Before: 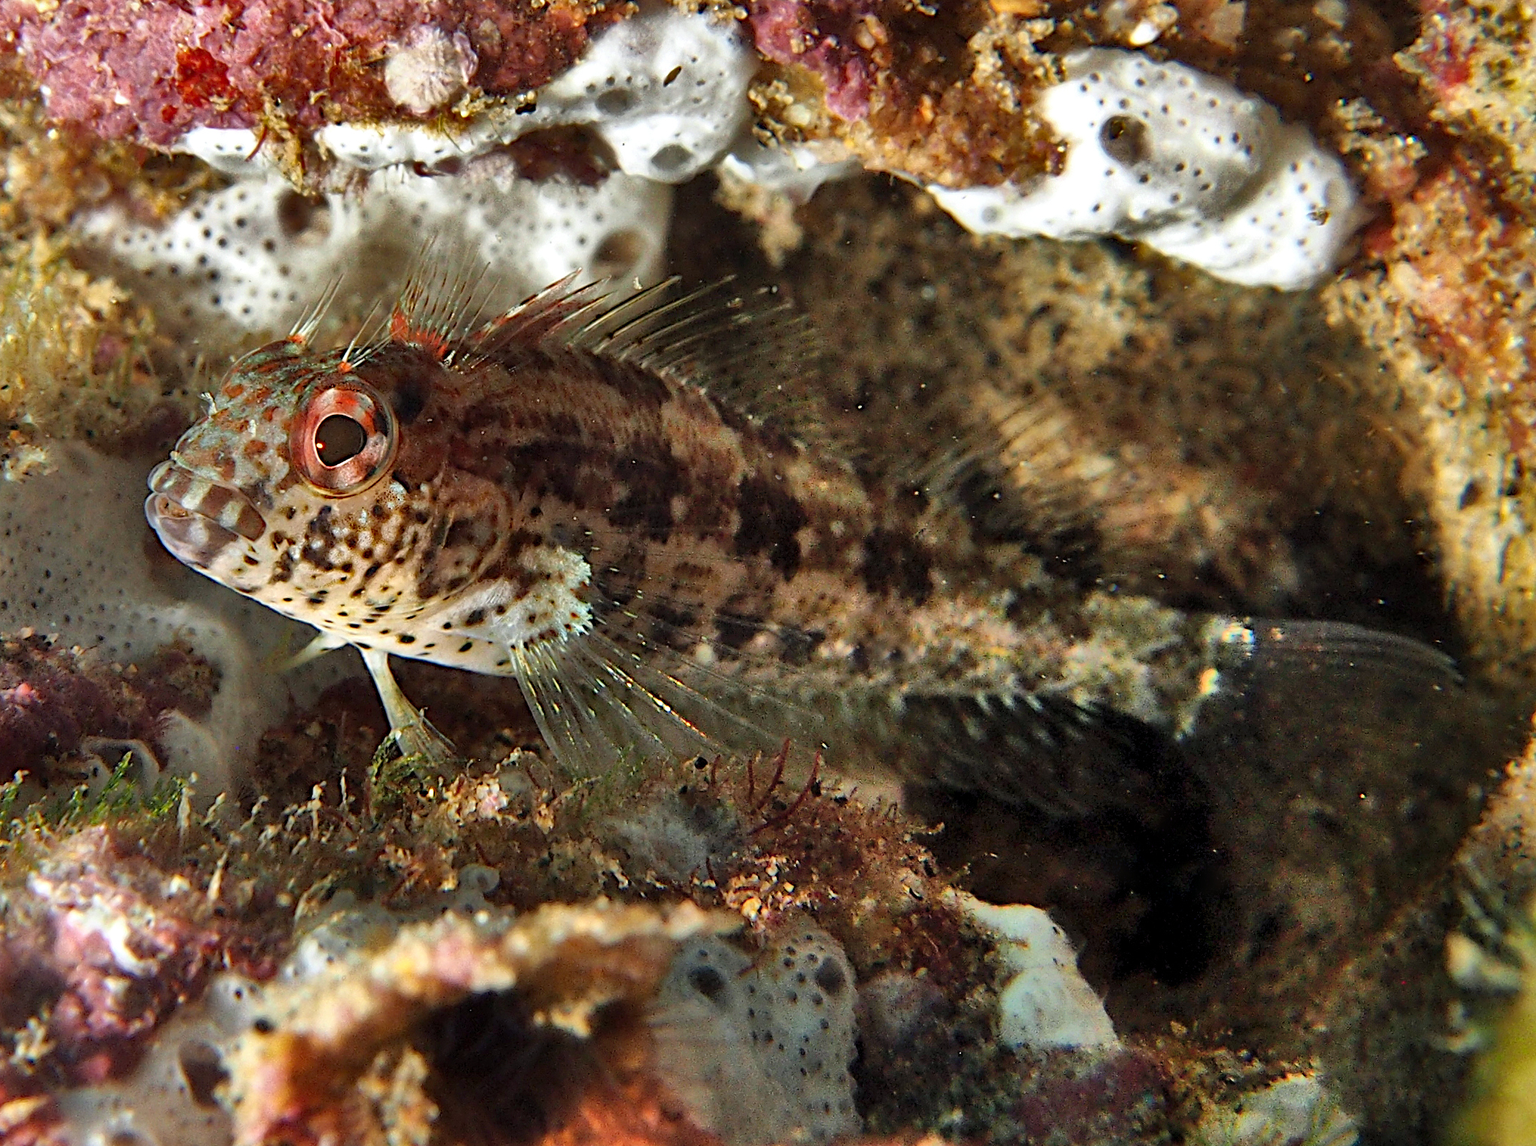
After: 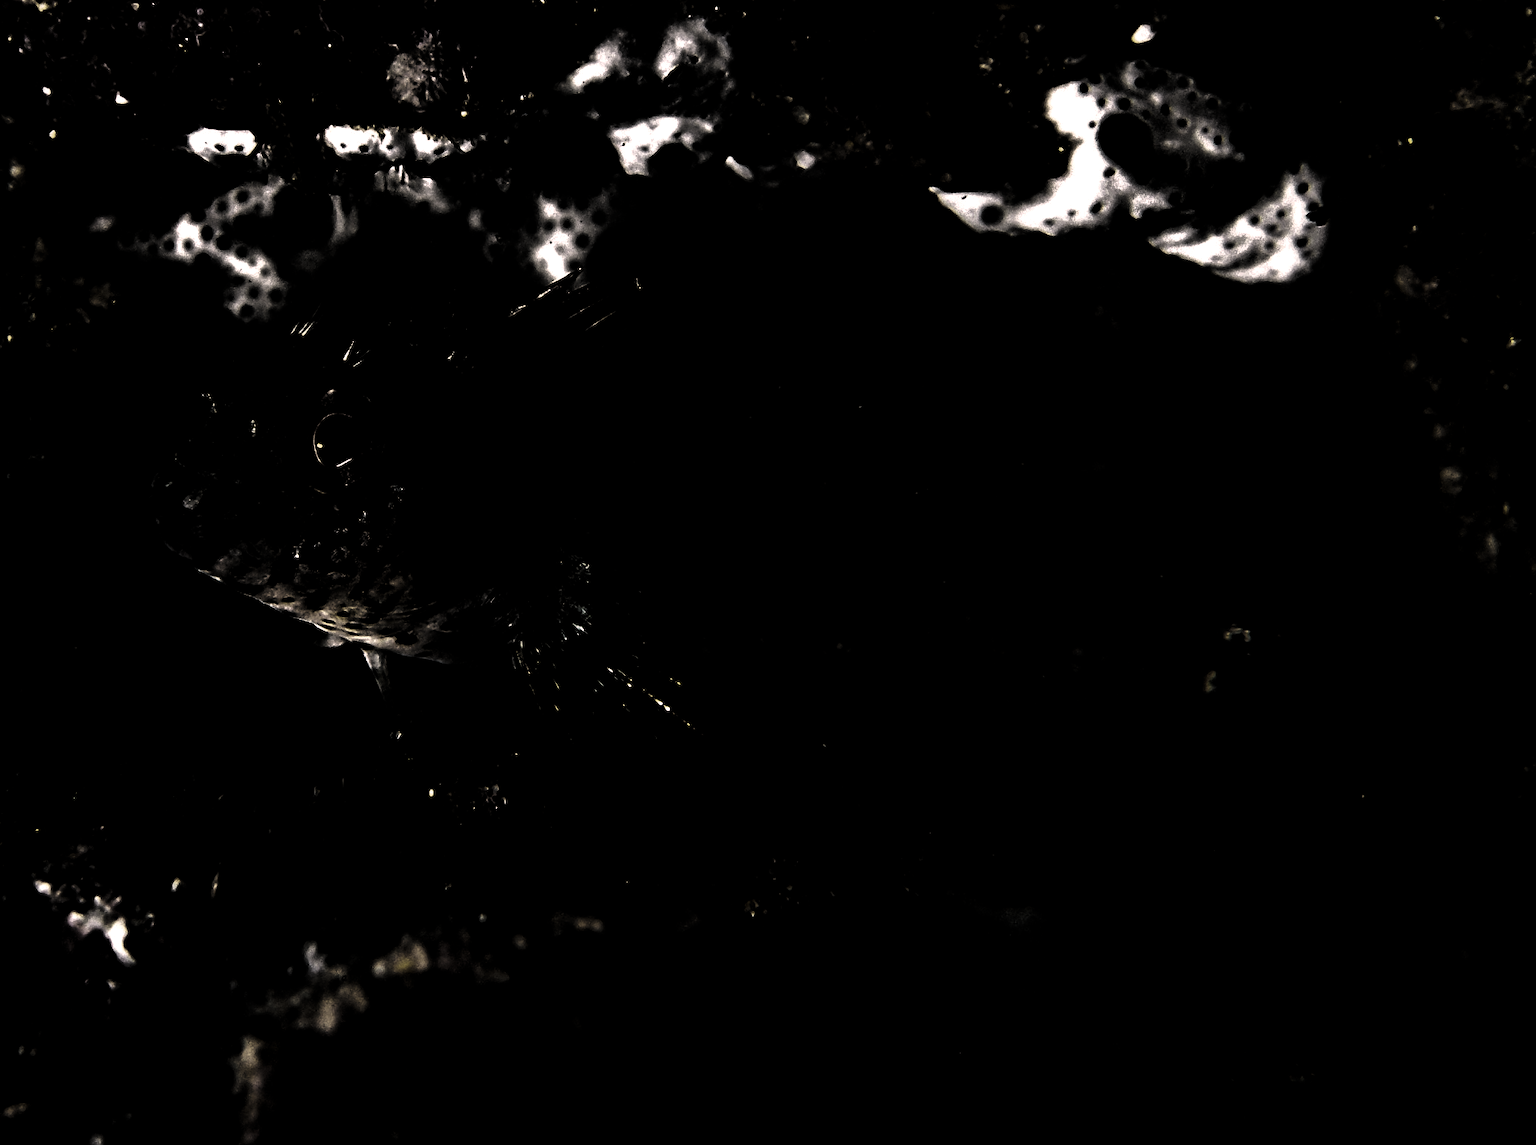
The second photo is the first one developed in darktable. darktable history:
levels: white 90.68%, levels [0.721, 0.937, 0.997]
color correction: highlights a* 6.96, highlights b* 3.97
